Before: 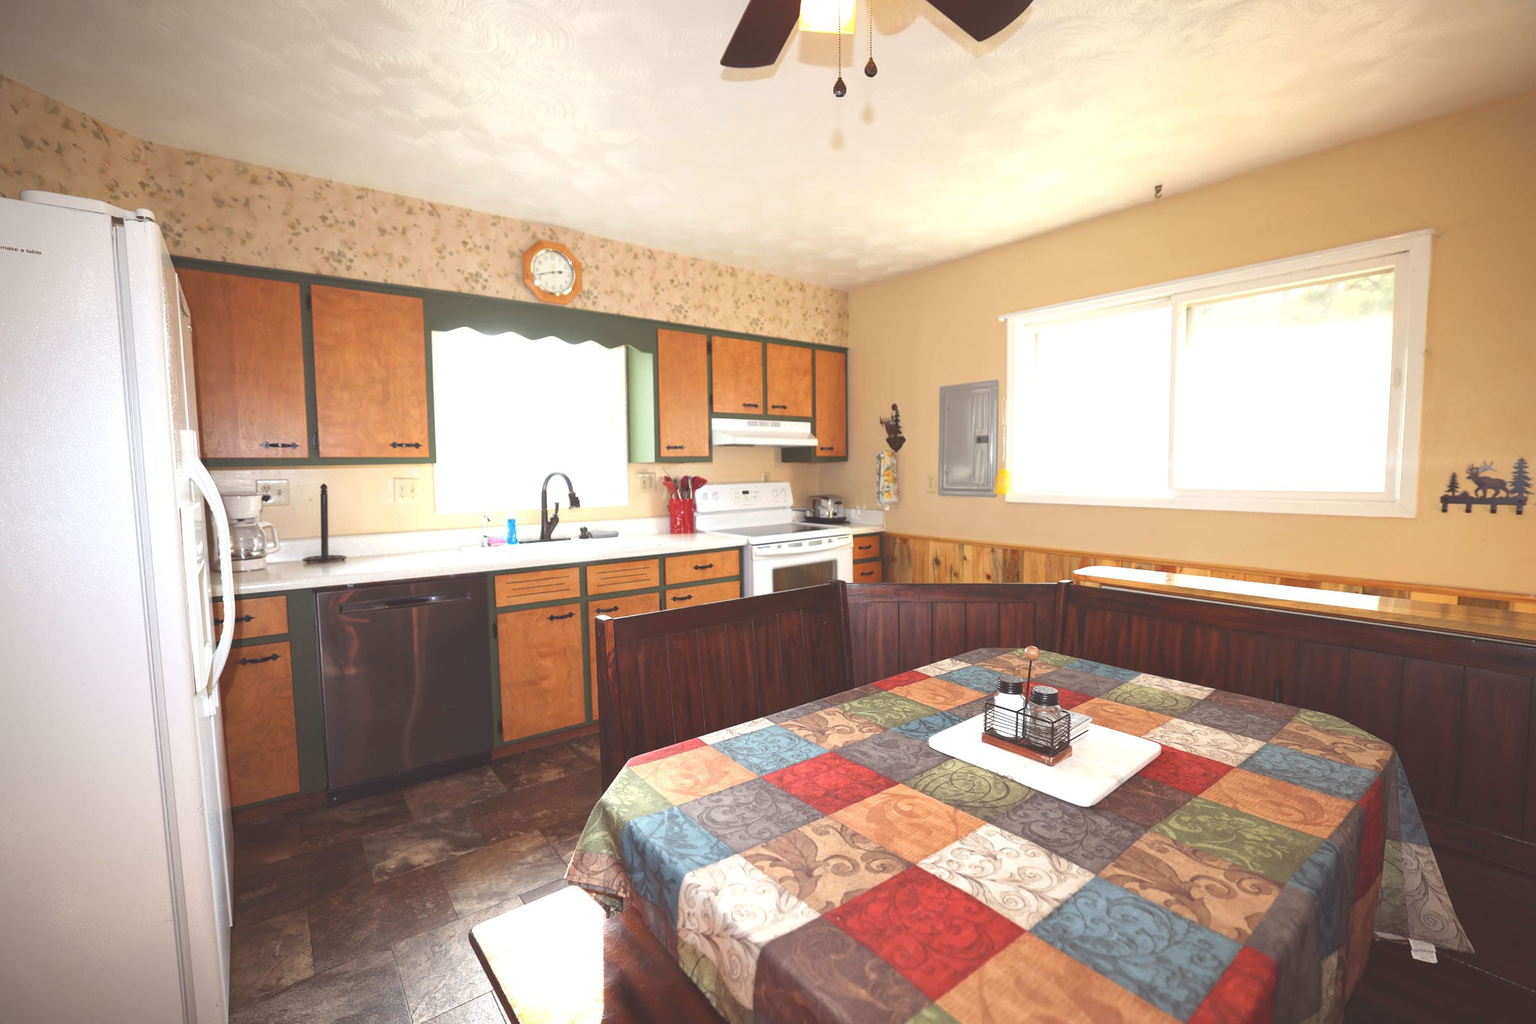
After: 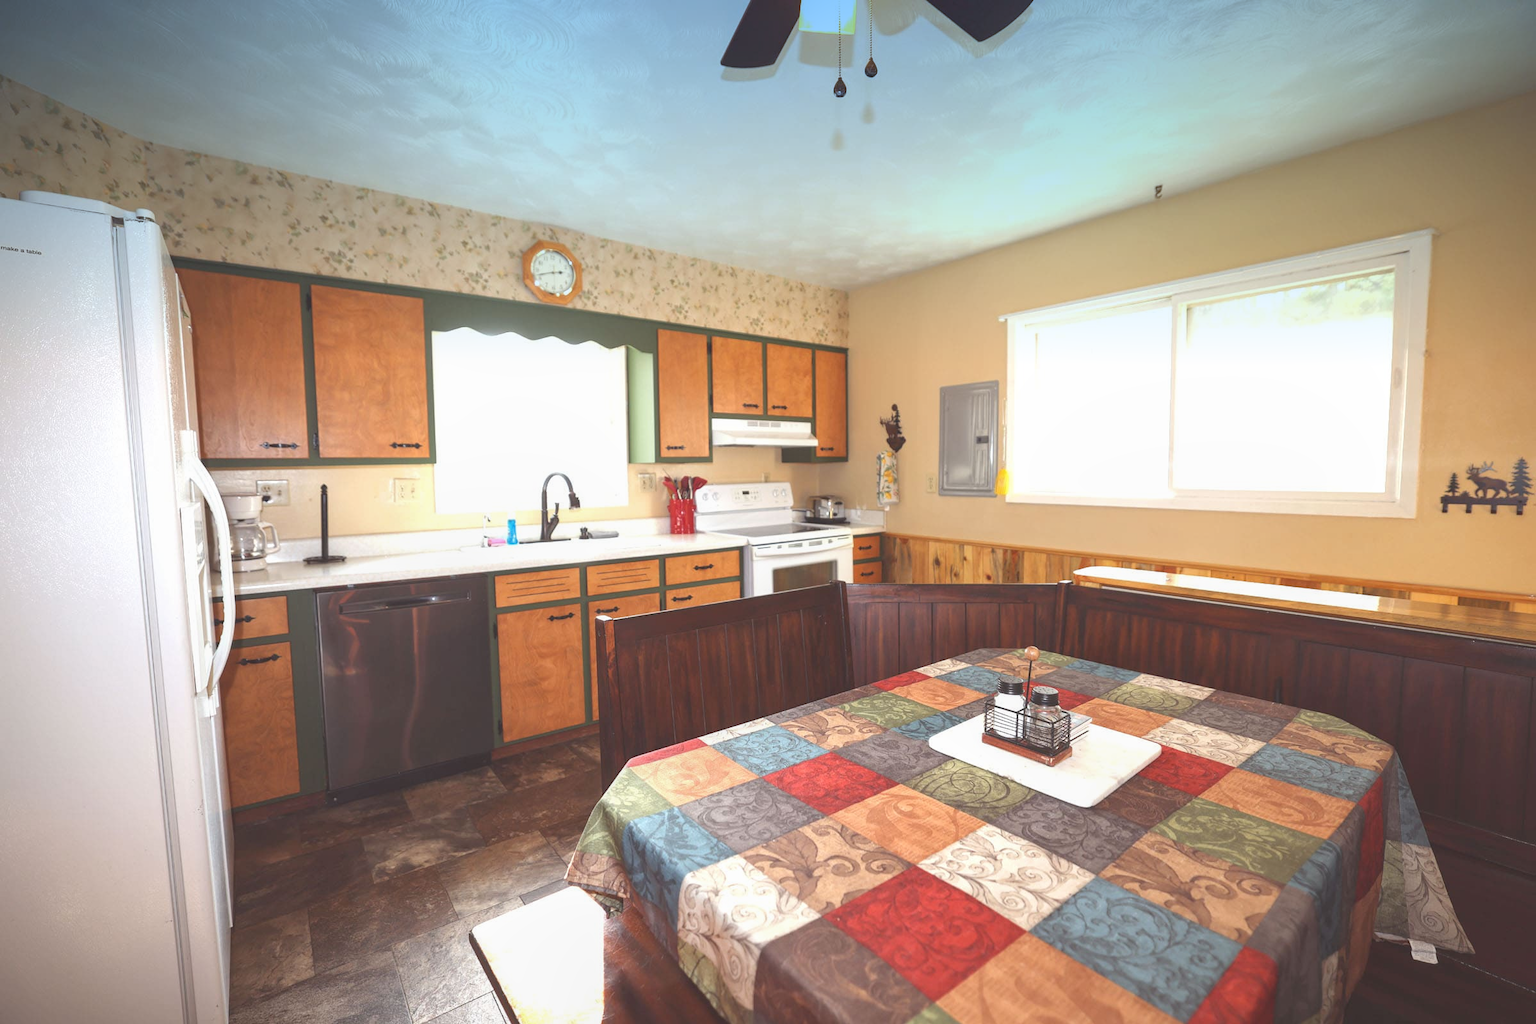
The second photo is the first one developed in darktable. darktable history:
local contrast: detail 110%
graduated density: density 2.02 EV, hardness 44%, rotation 0.374°, offset 8.21, hue 208.8°, saturation 97%
